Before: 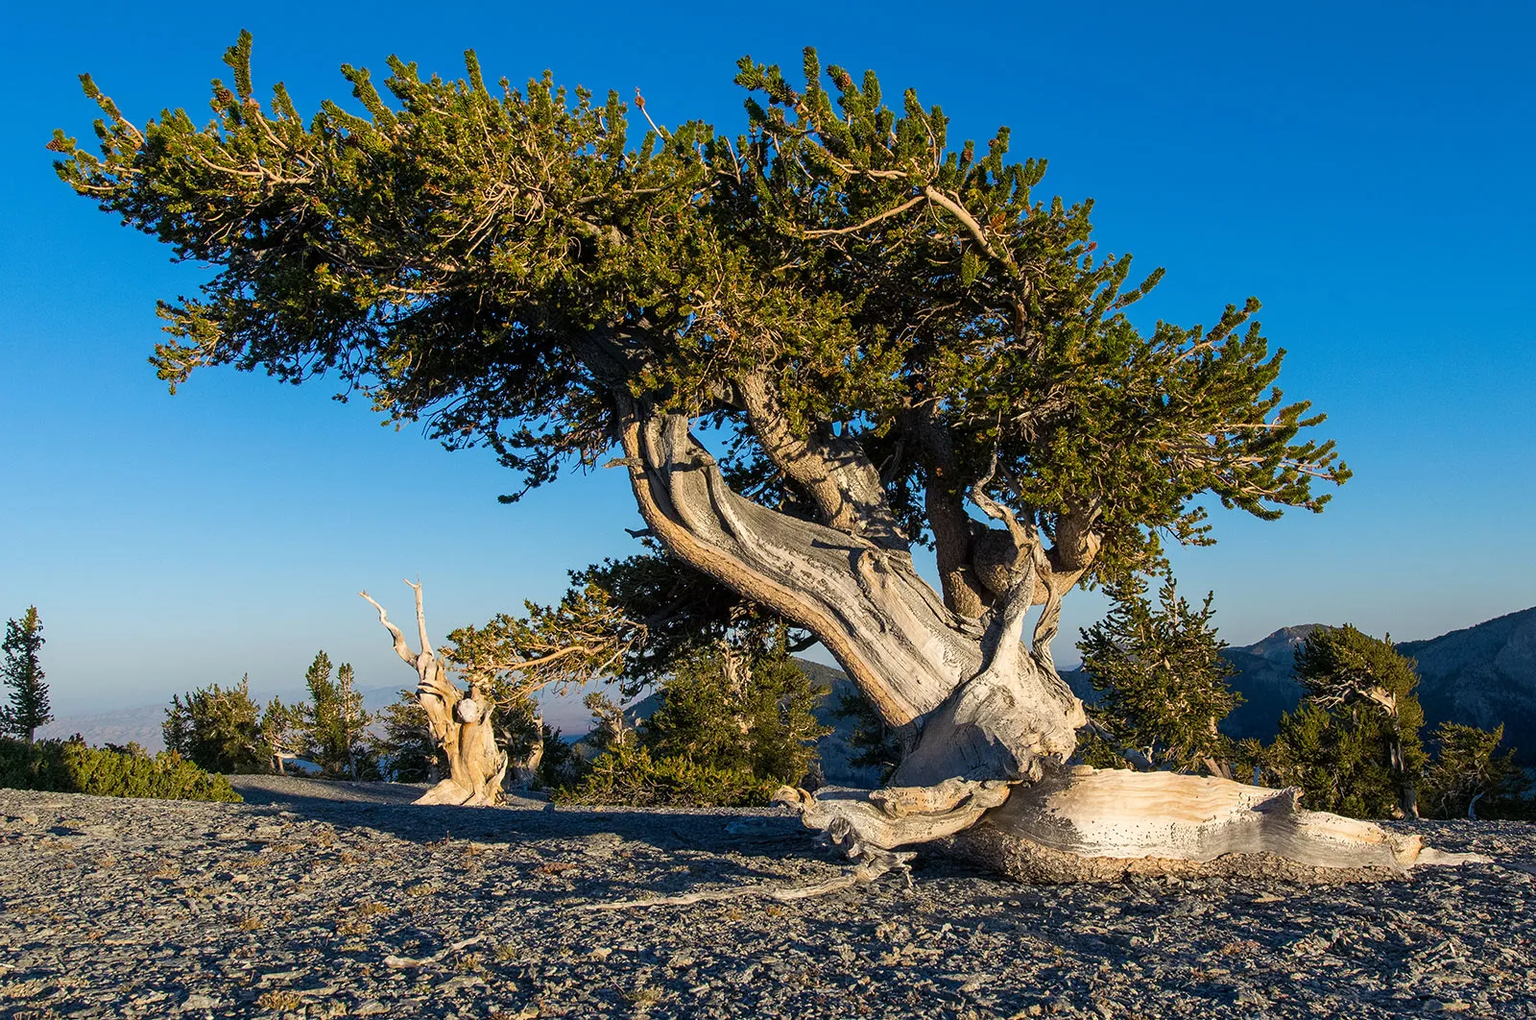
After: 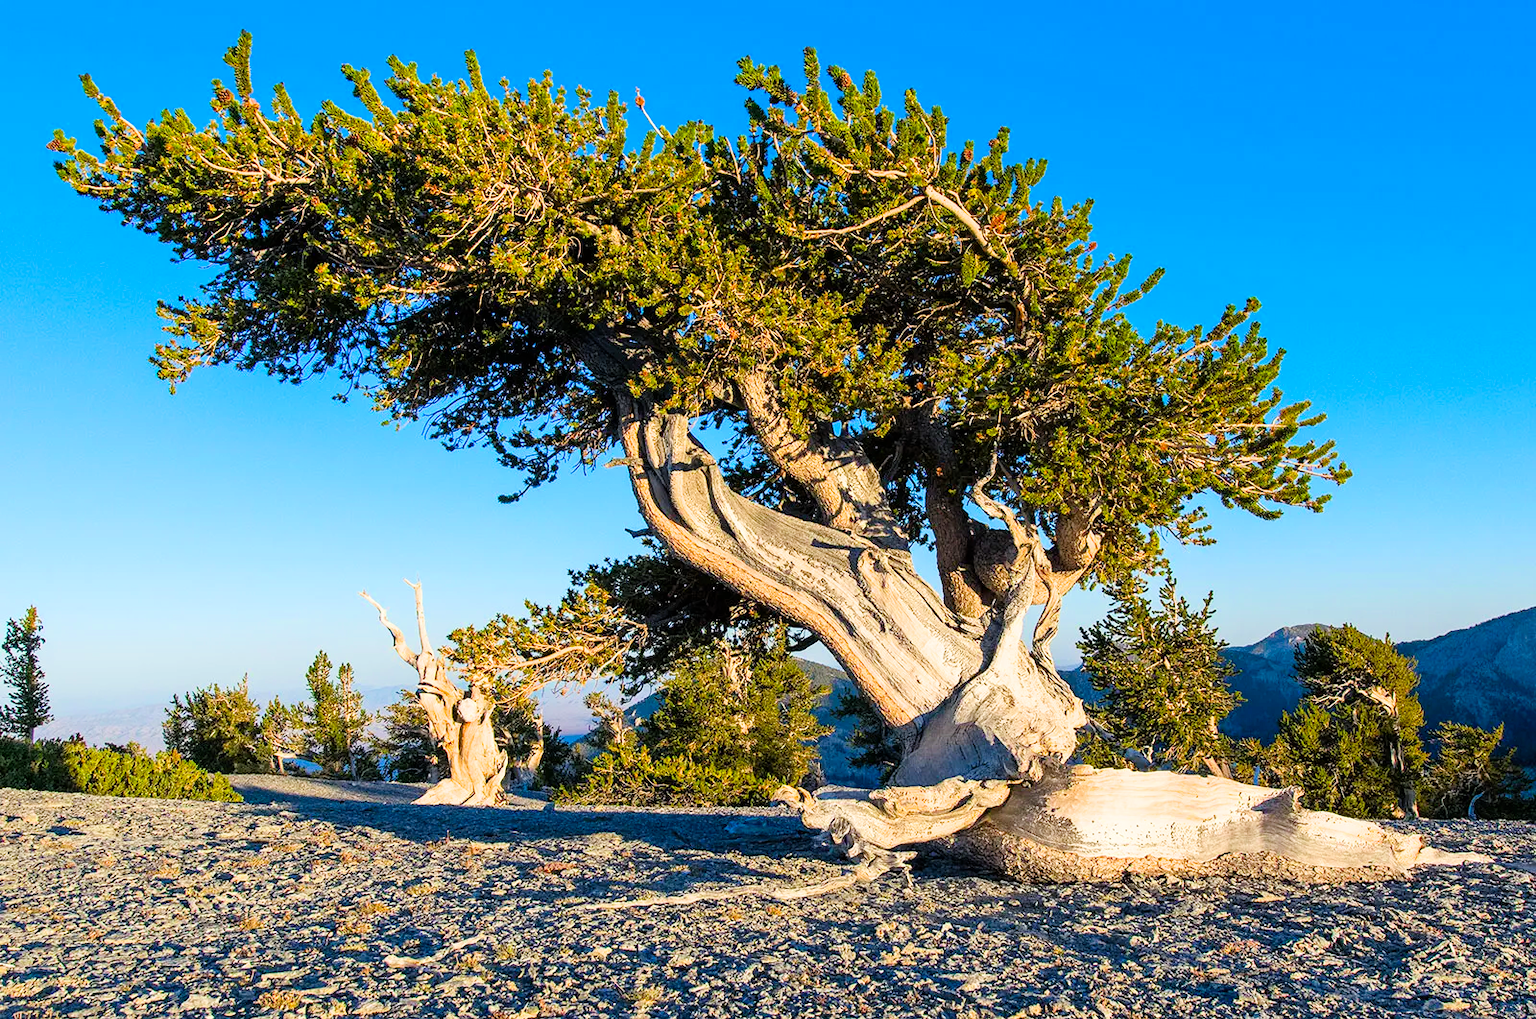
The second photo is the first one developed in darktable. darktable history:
color correction: highlights b* -0.032, saturation 1.36
exposure: black level correction 0, exposure 1.3 EV, compensate exposure bias true, compensate highlight preservation false
filmic rgb: black relative exposure -7.99 EV, white relative exposure 3.88 EV, hardness 4.21
